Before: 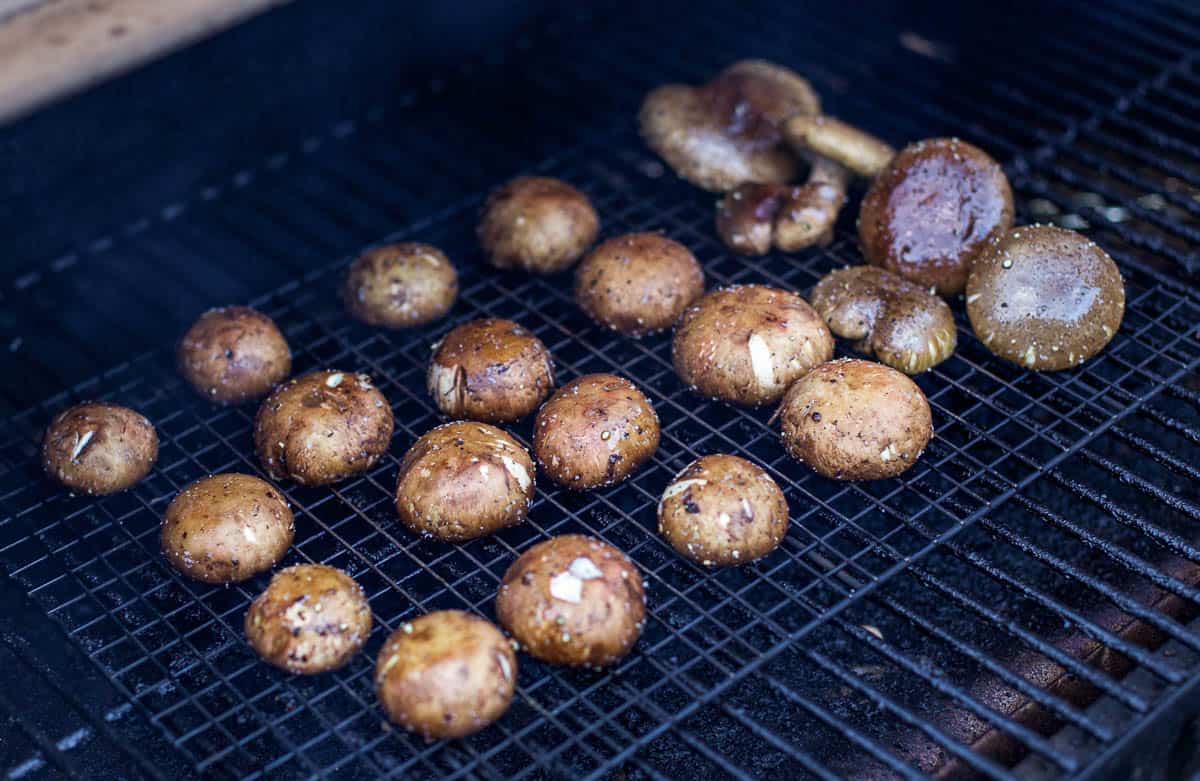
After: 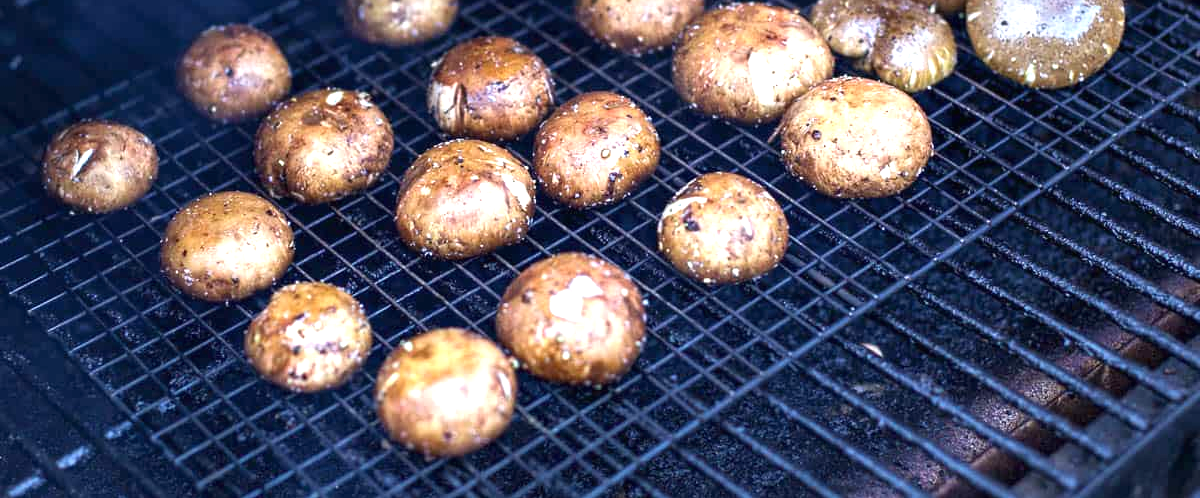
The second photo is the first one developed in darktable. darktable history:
crop and rotate: top 36.119%
exposure: black level correction 0, exposure 1.022 EV, compensate highlight preservation false
